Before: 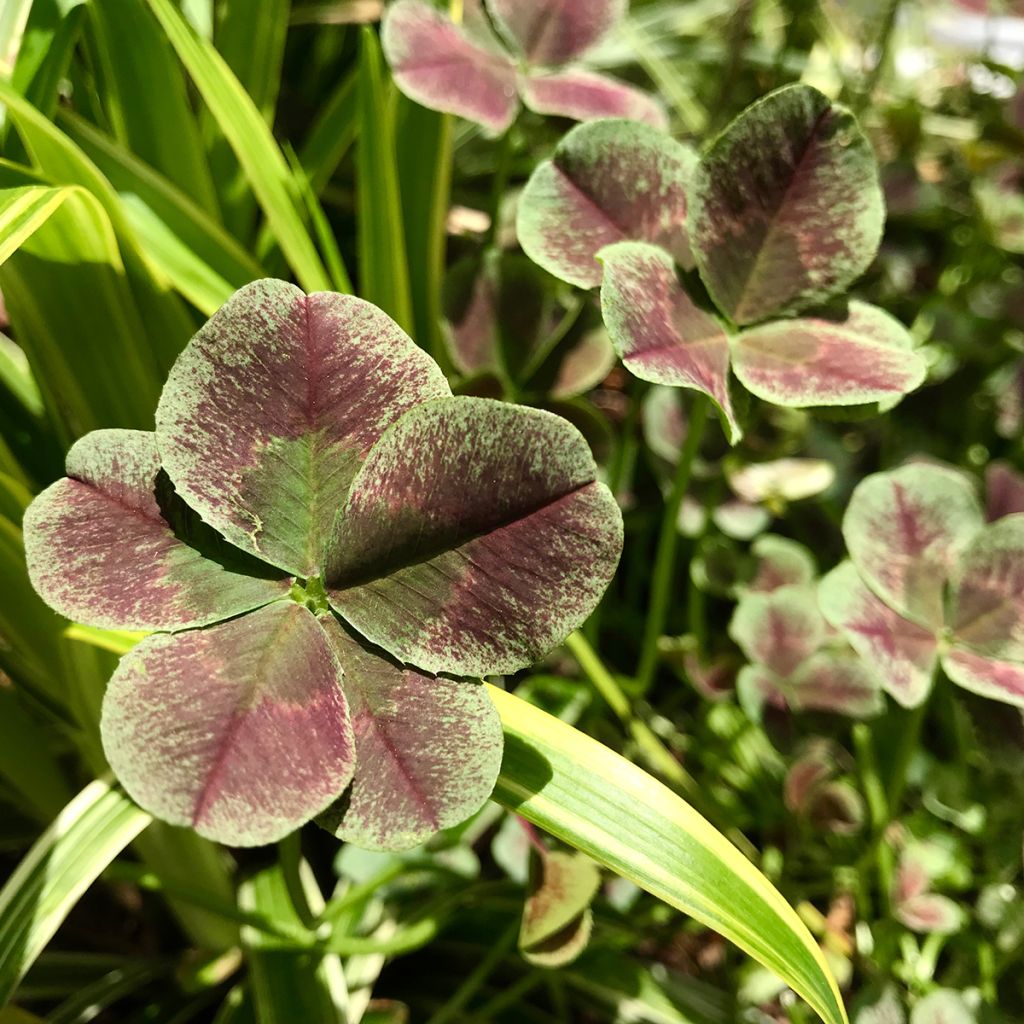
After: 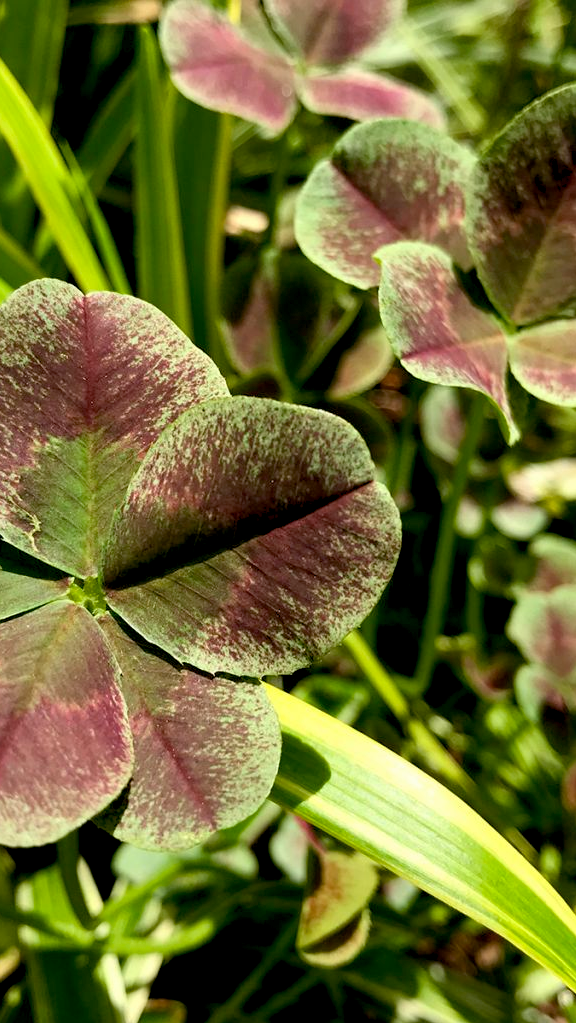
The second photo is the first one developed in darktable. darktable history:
color balance rgb: global offset › luminance -0.986%, linear chroma grading › global chroma 8.617%, perceptual saturation grading › global saturation 0.209%, global vibrance 14.3%
crop: left 21.684%, right 22.064%, bottom 0.015%
